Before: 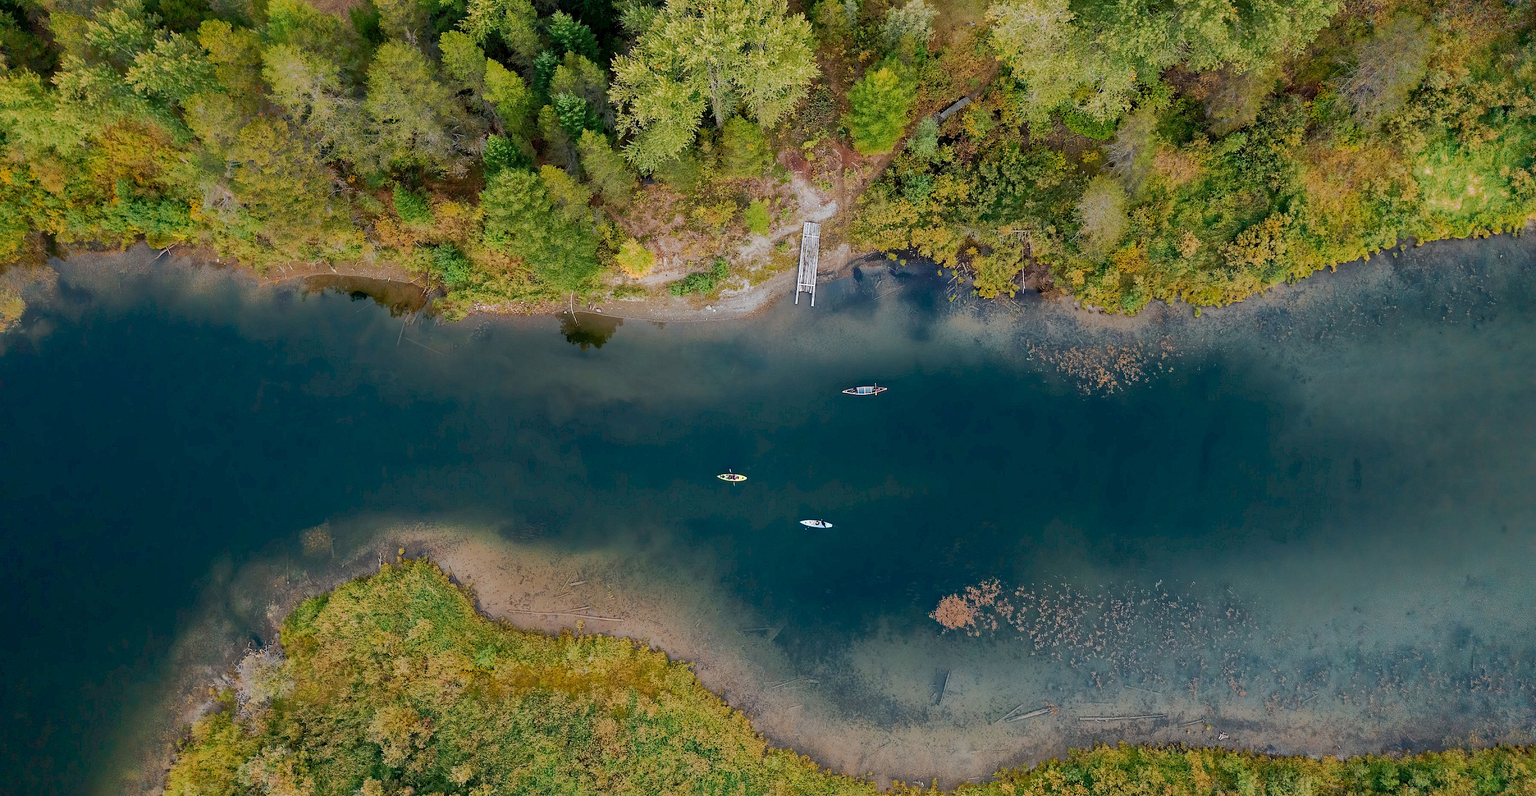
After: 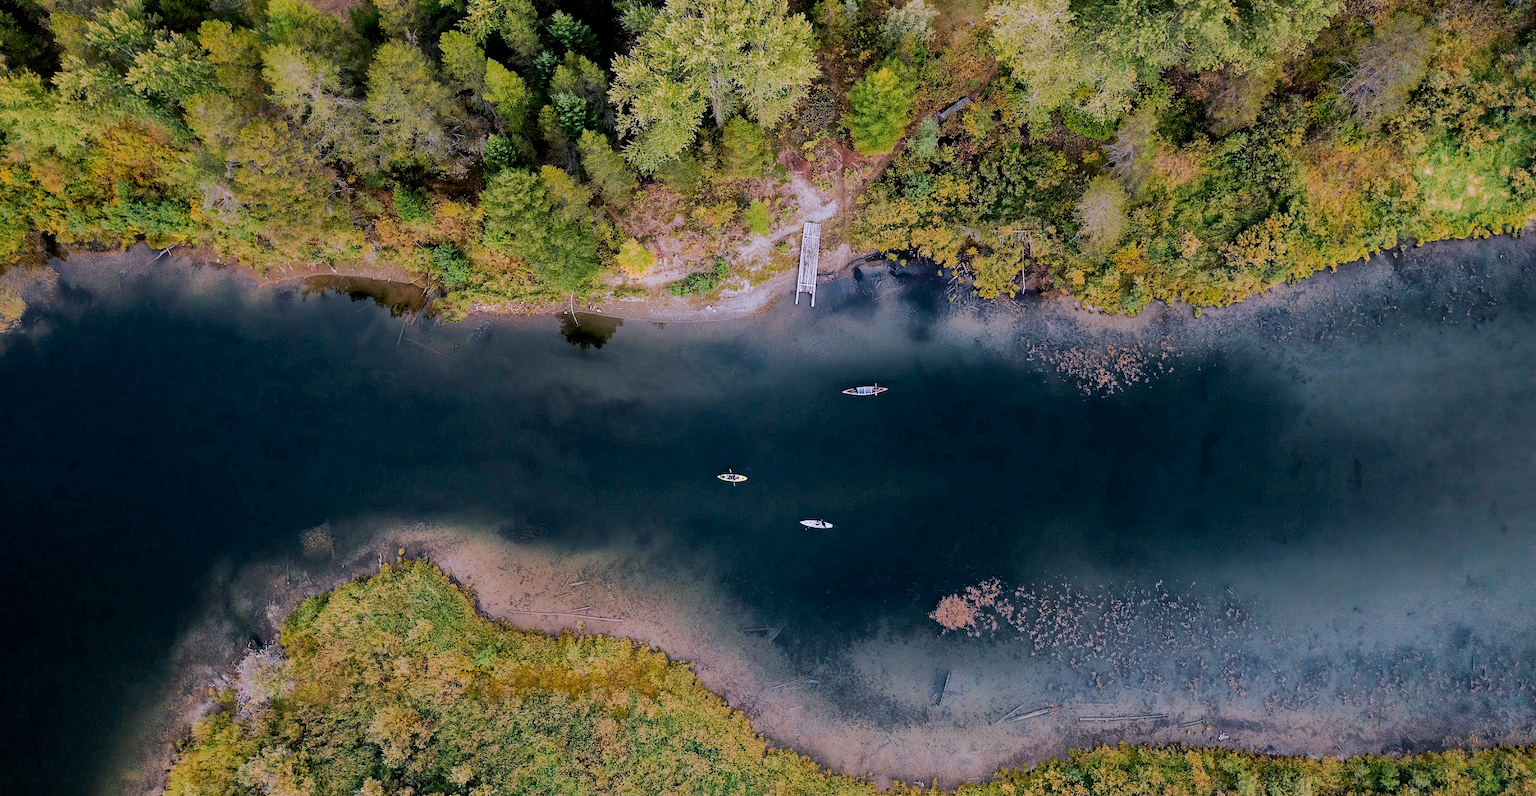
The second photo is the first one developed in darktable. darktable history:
white balance: red 1.042, blue 1.17
filmic rgb: black relative exposure -5 EV, white relative exposure 3.5 EV, hardness 3.19, contrast 1.2, highlights saturation mix -50%
